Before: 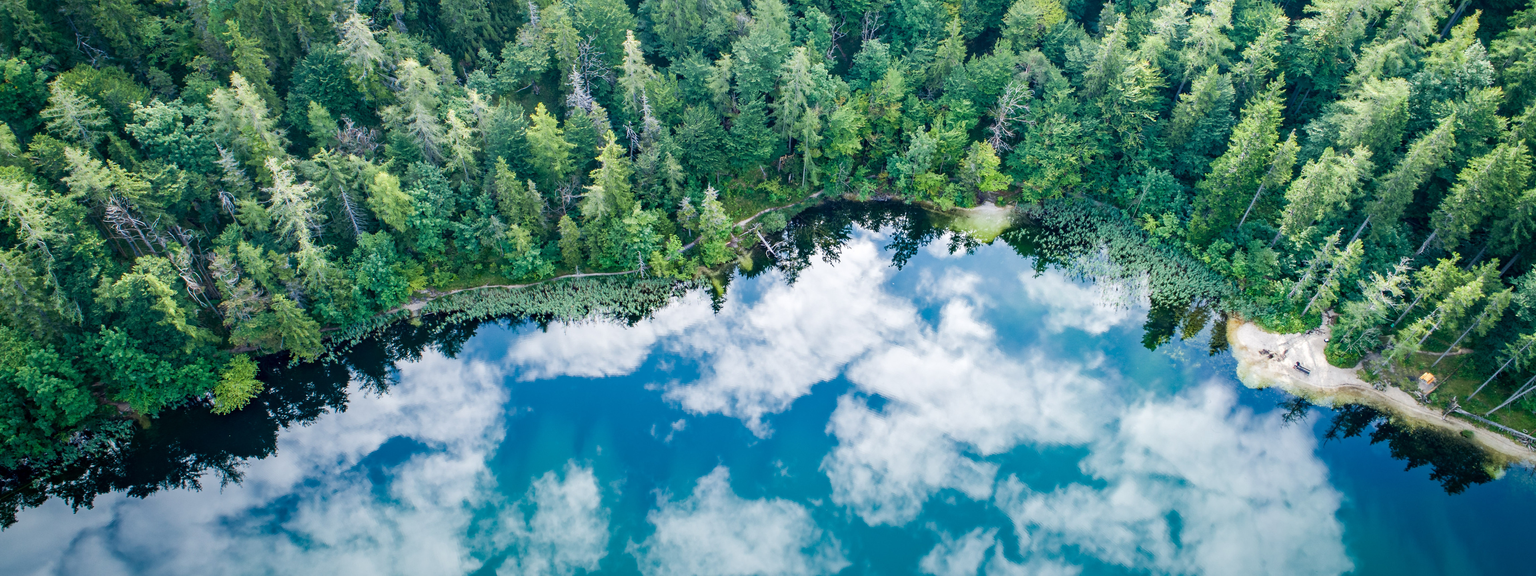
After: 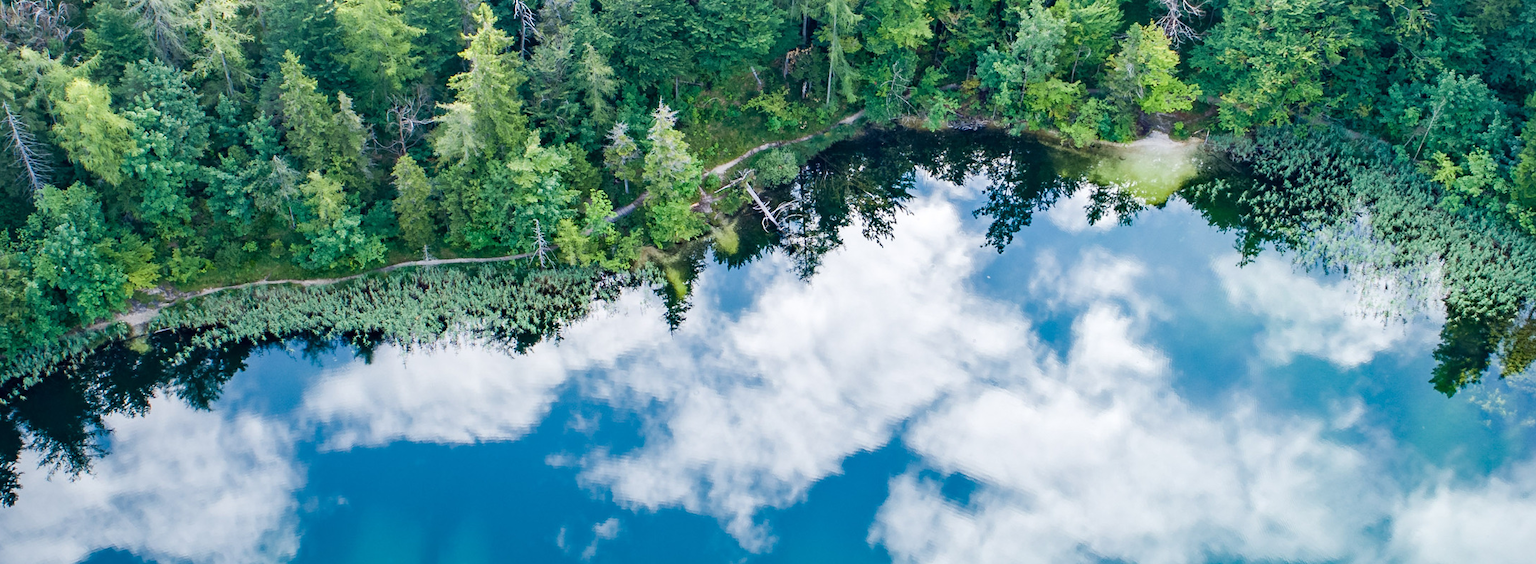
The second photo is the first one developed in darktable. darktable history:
crop and rotate: left 22.011%, top 22.236%, right 21.758%, bottom 22.662%
